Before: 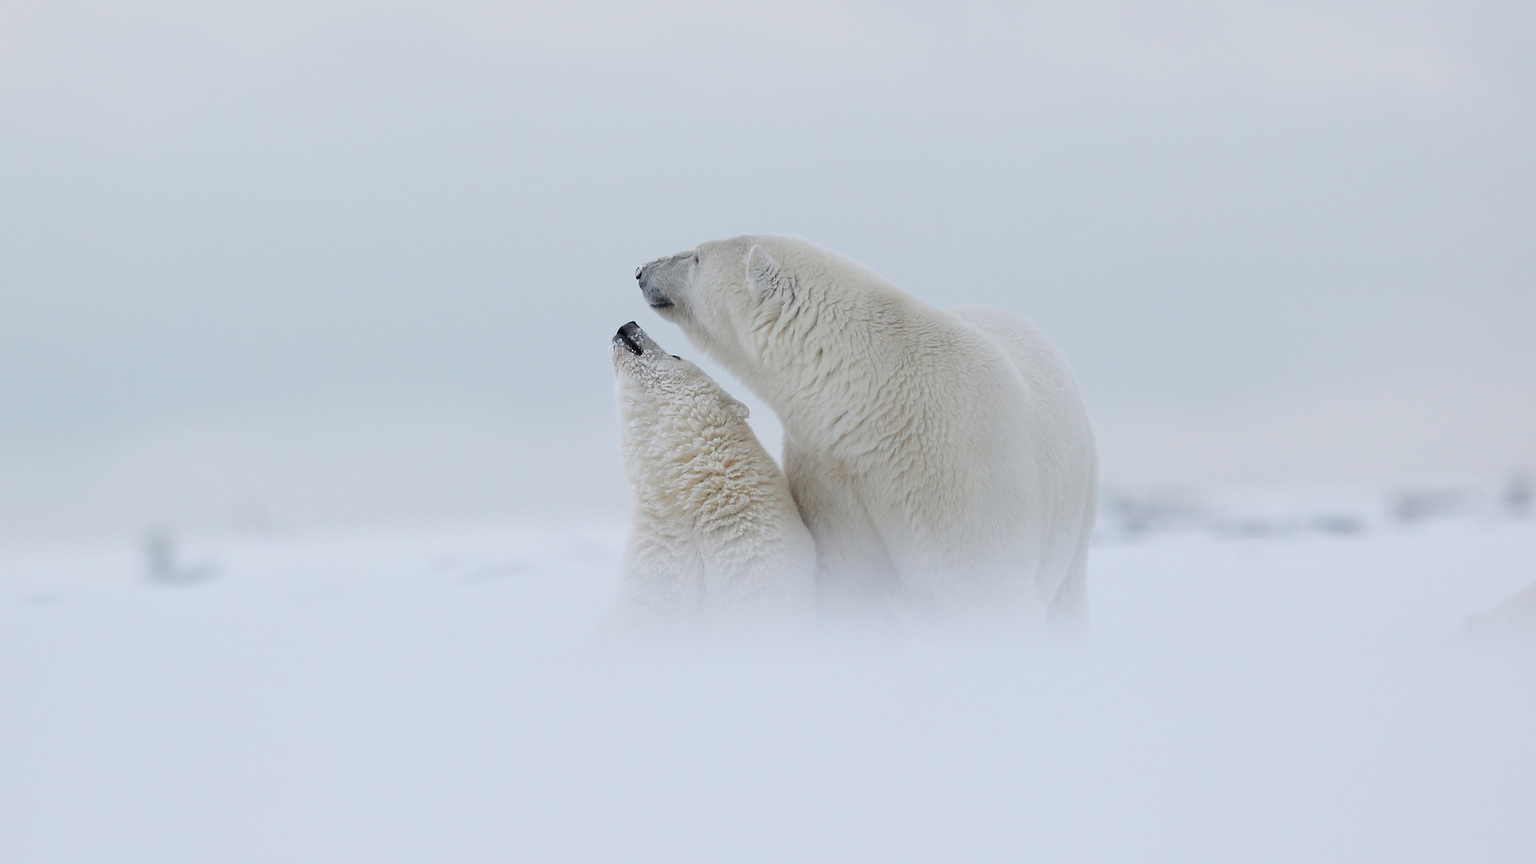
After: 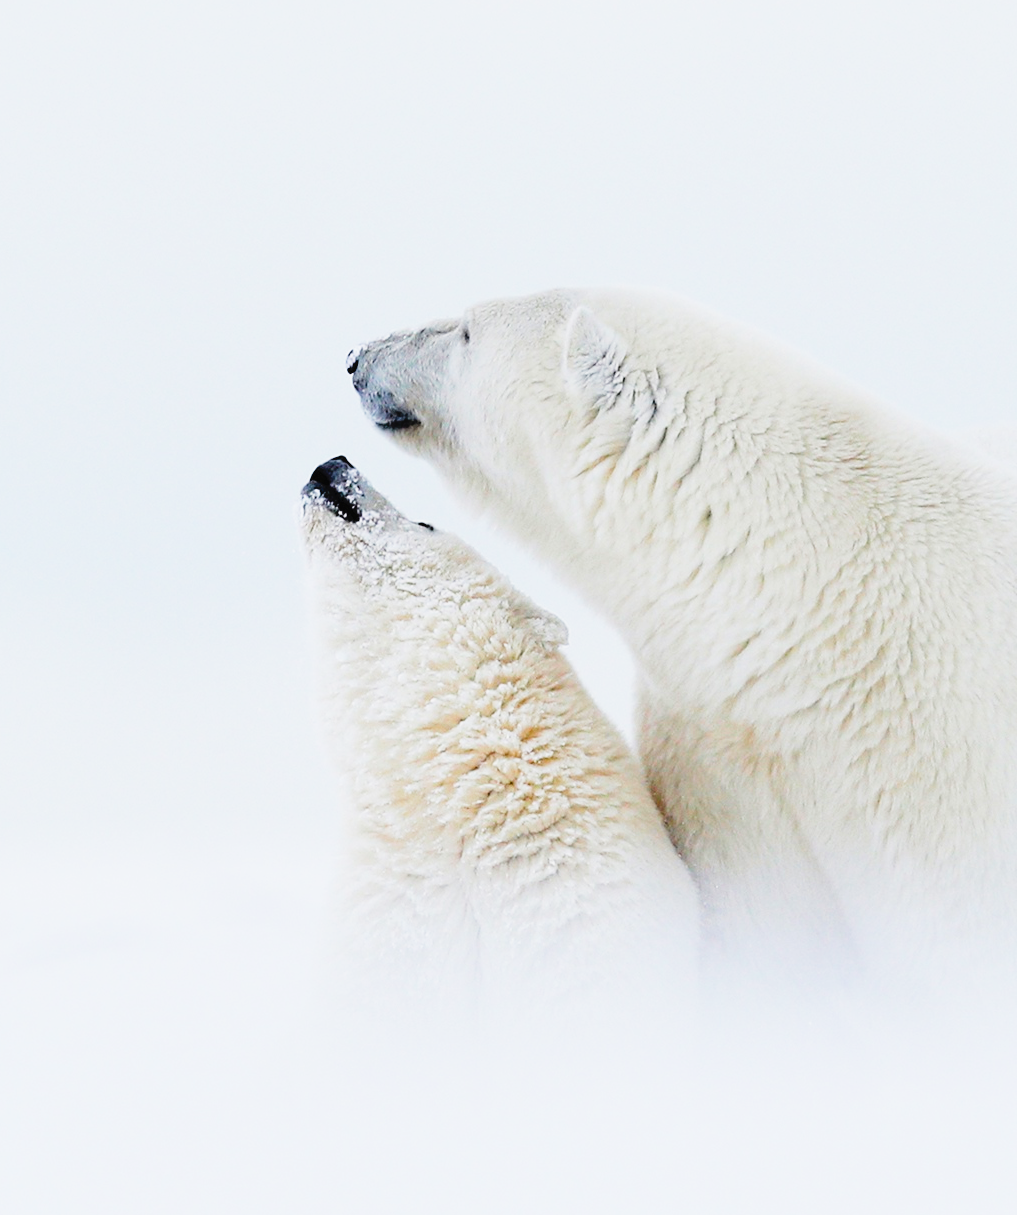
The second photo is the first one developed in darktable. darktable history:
crop and rotate: left 29.874%, top 10.225%, right 36.201%, bottom 17.768%
color balance rgb: perceptual saturation grading › global saturation 44.73%, perceptual saturation grading › highlights -48.95%, perceptual saturation grading › shadows 29.817%
contrast brightness saturation: brightness 0.143
filmic rgb: black relative exposure -7.65 EV, white relative exposure 4.56 EV, threshold 5.97 EV, hardness 3.61, contrast 1.052, enable highlight reconstruction true
tone curve: curves: ch0 [(0, 0) (0.003, 0.03) (0.011, 0.022) (0.025, 0.018) (0.044, 0.031) (0.069, 0.035) (0.1, 0.04) (0.136, 0.046) (0.177, 0.063) (0.224, 0.087) (0.277, 0.15) (0.335, 0.252) (0.399, 0.354) (0.468, 0.475) (0.543, 0.602) (0.623, 0.73) (0.709, 0.856) (0.801, 0.945) (0.898, 0.987) (1, 1)], preserve colors none
